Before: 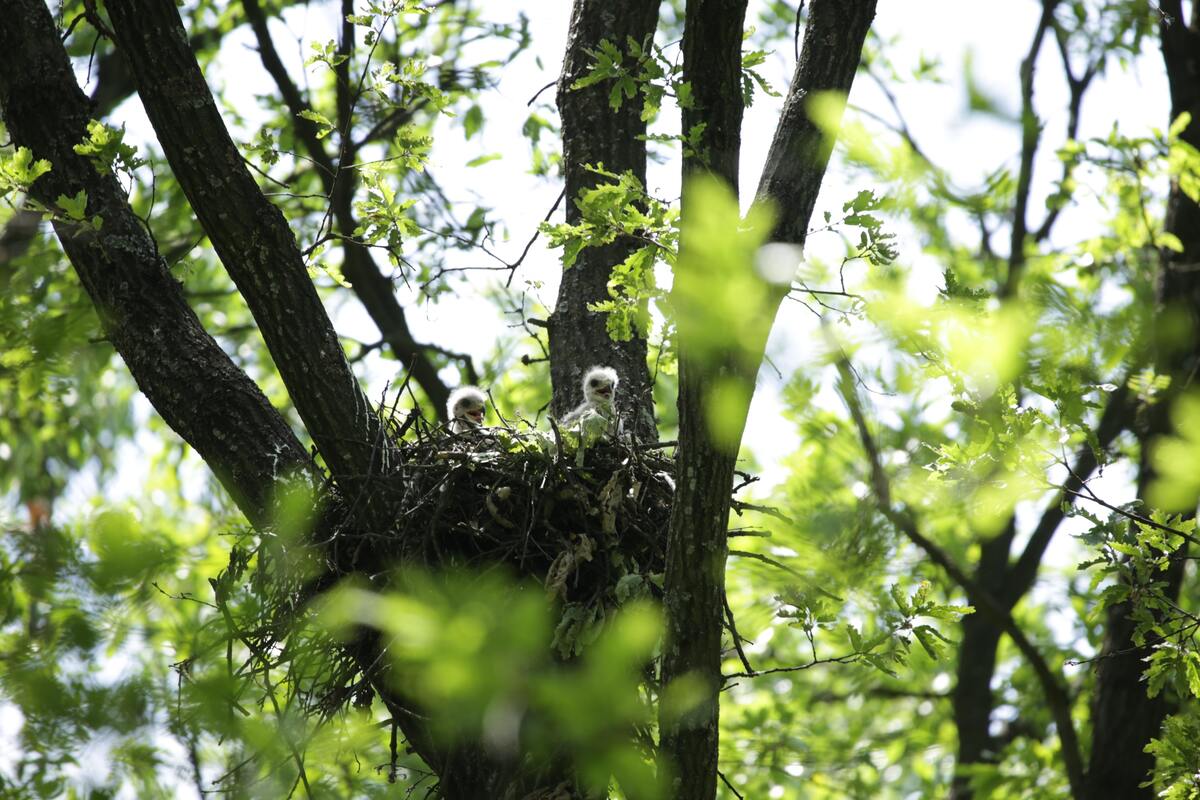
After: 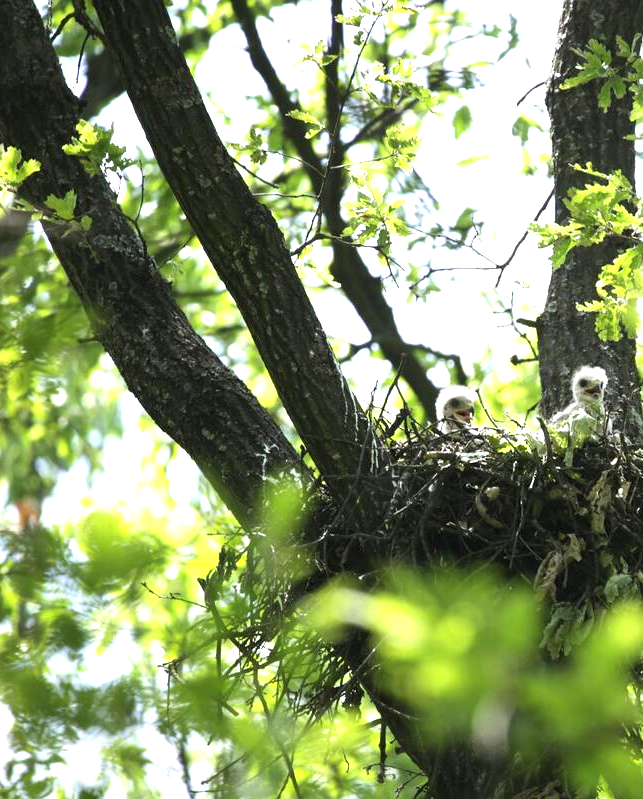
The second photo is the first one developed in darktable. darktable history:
crop: left 0.937%, right 45.405%, bottom 0.083%
exposure: exposure 1.057 EV, compensate highlight preservation false
